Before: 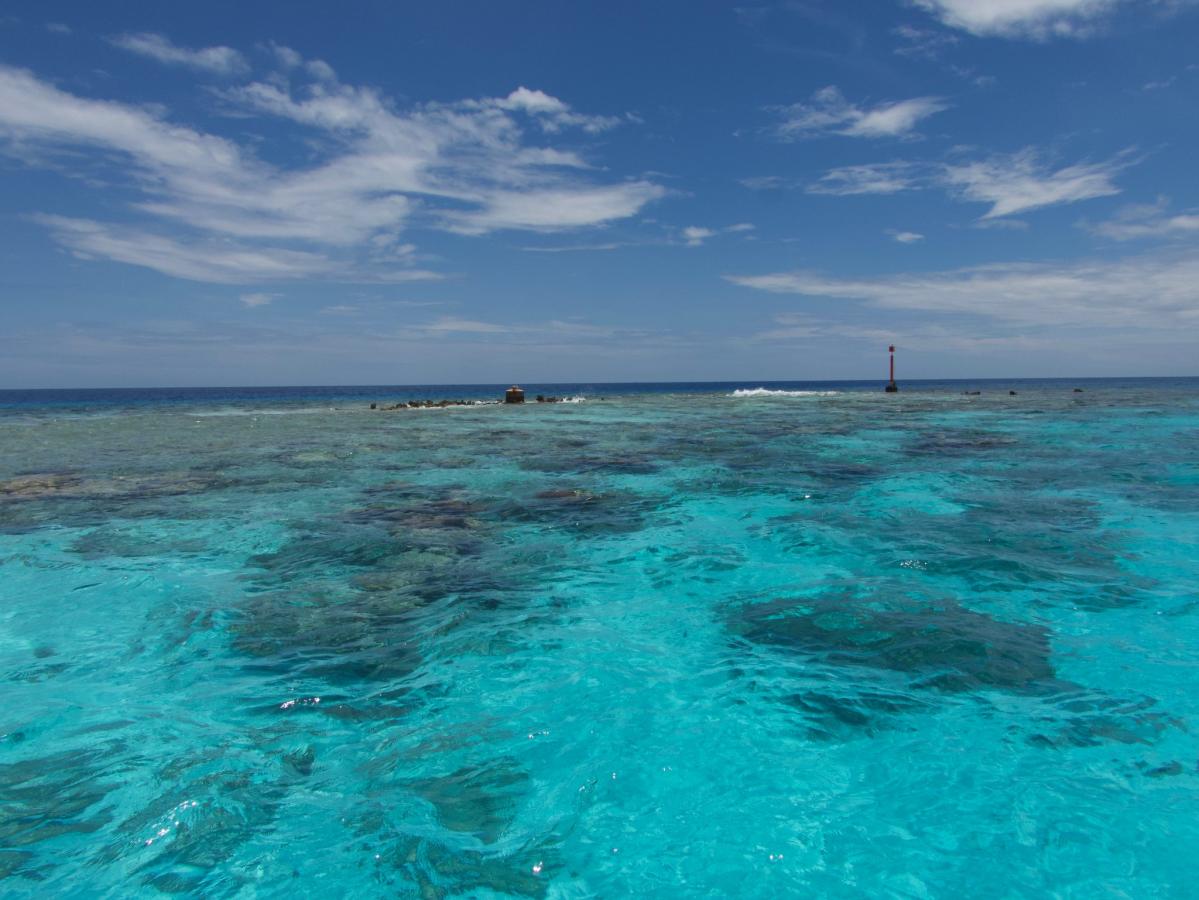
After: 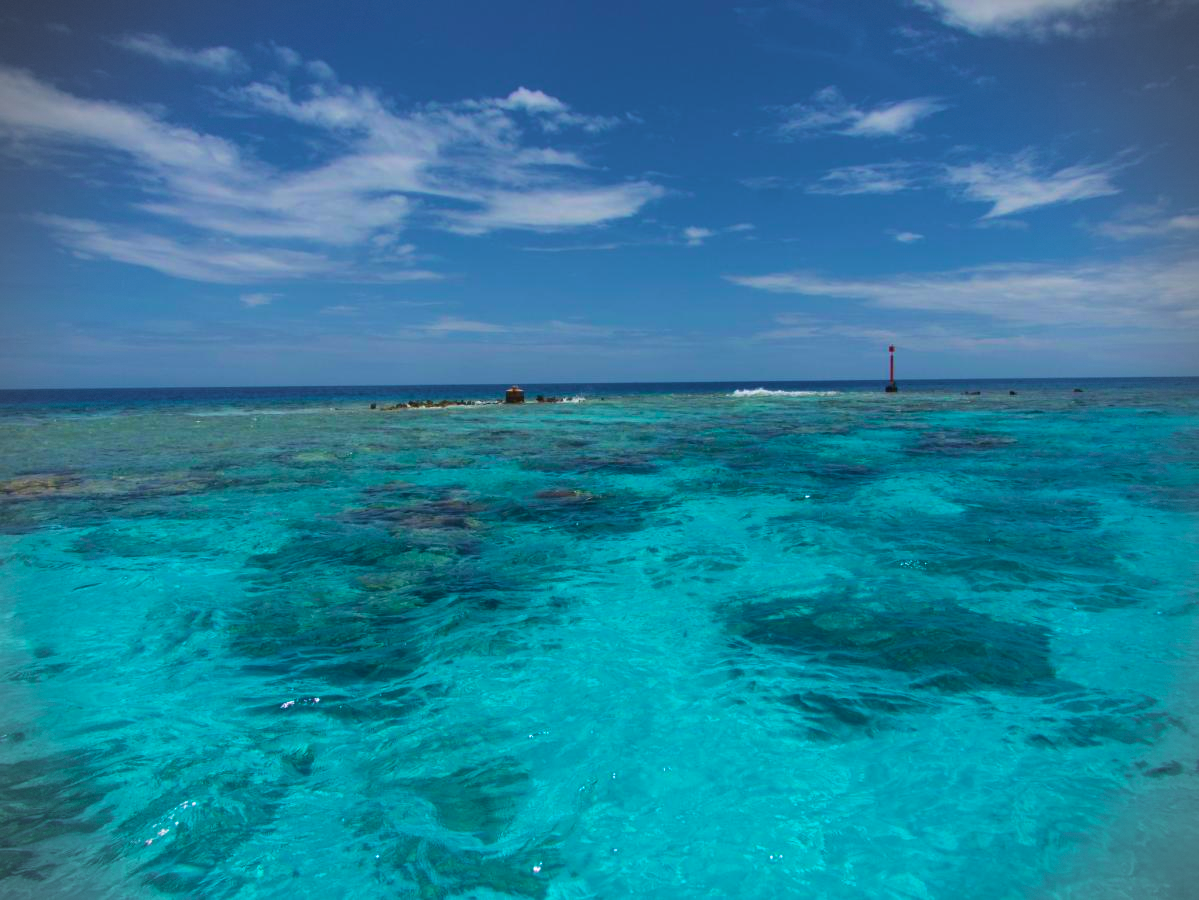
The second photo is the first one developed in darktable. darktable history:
vignetting: dithering 8-bit output, unbound false
velvia: strength 75%
